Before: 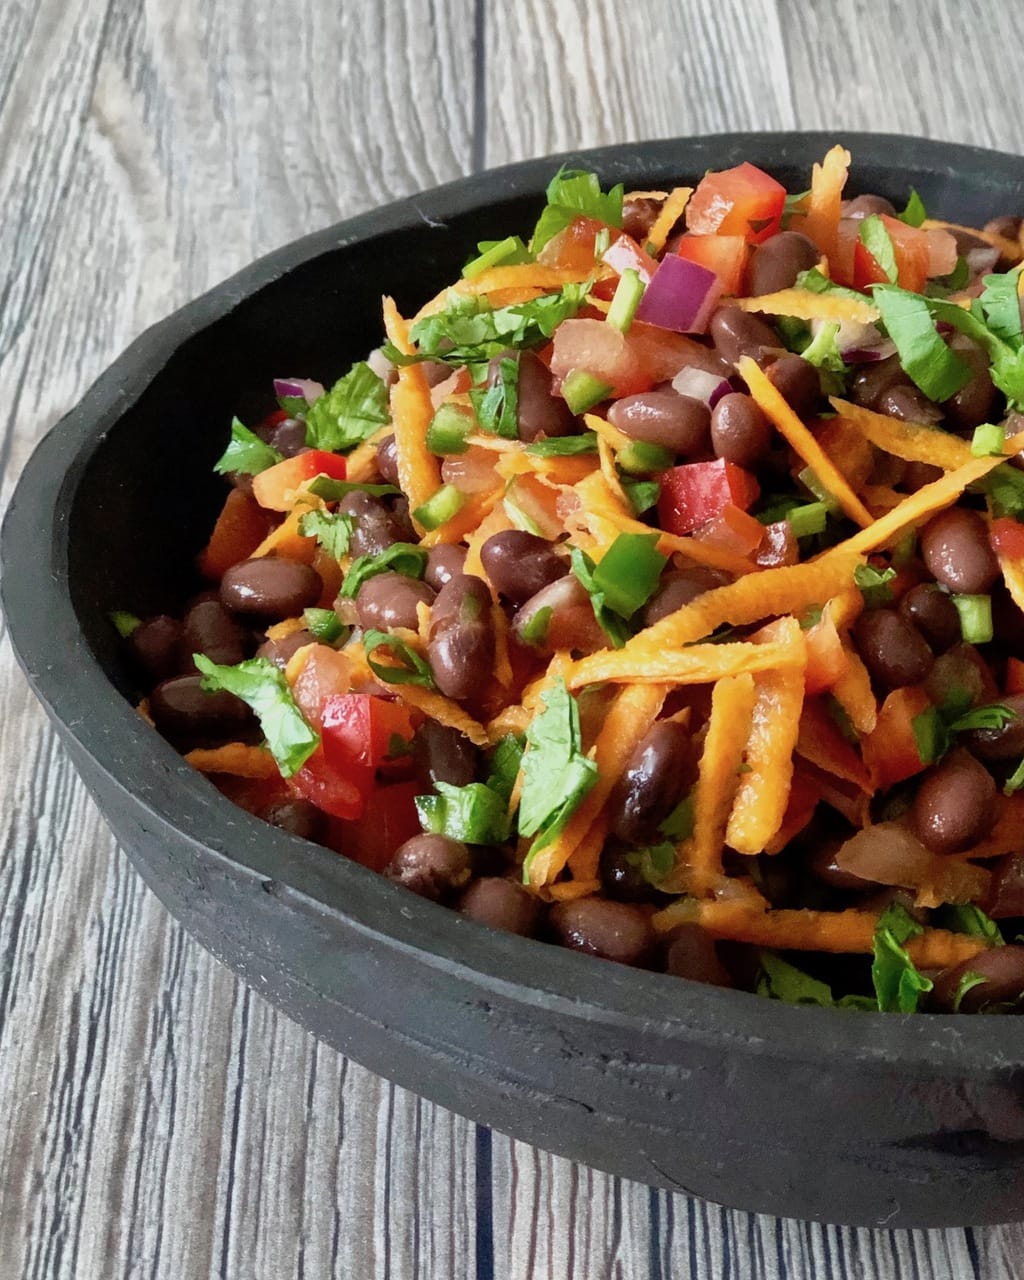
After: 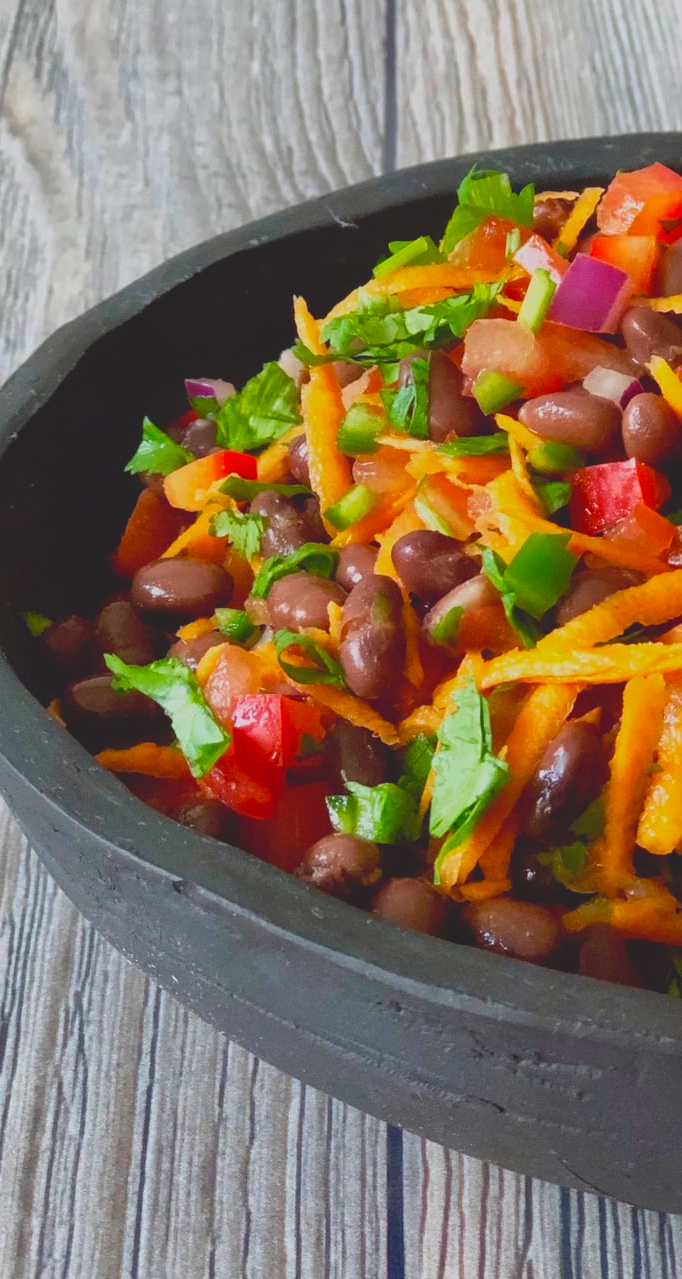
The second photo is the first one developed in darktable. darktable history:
crop and rotate: left 8.786%, right 24.548%
color balance: lift [1, 1.001, 0.999, 1.001], gamma [1, 1.004, 1.007, 0.993], gain [1, 0.991, 0.987, 1.013], contrast 10%, output saturation 120%
contrast brightness saturation: contrast -0.28
